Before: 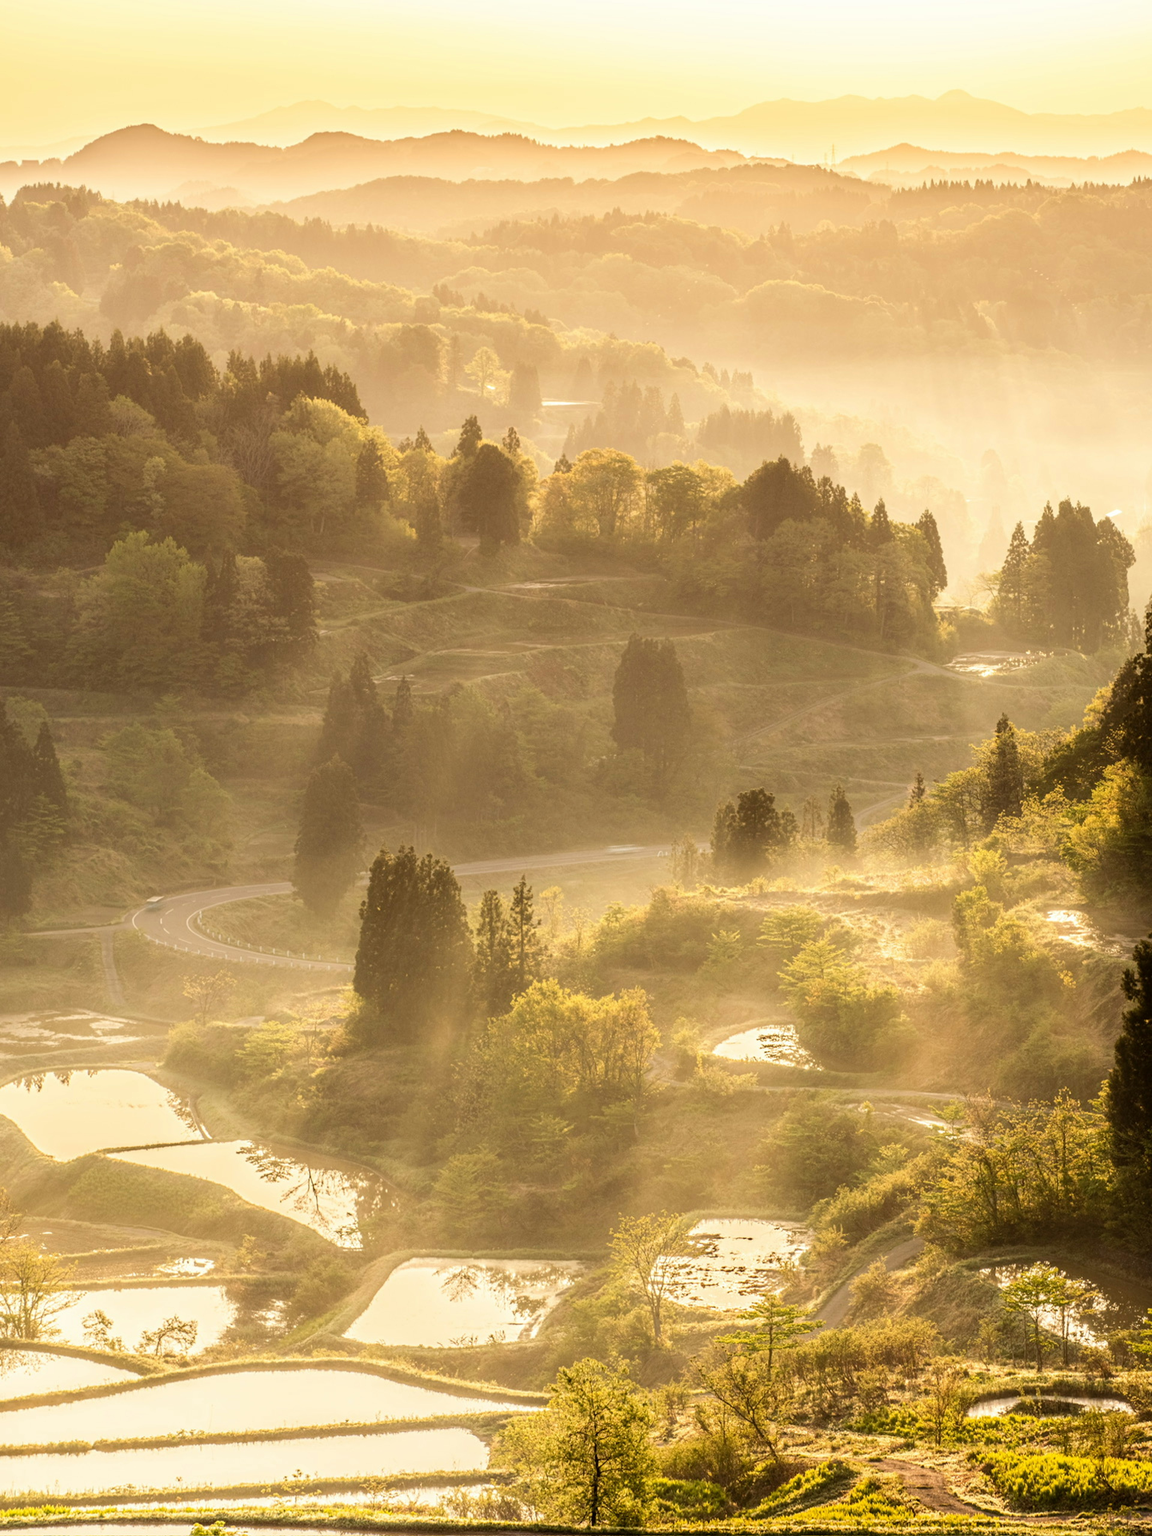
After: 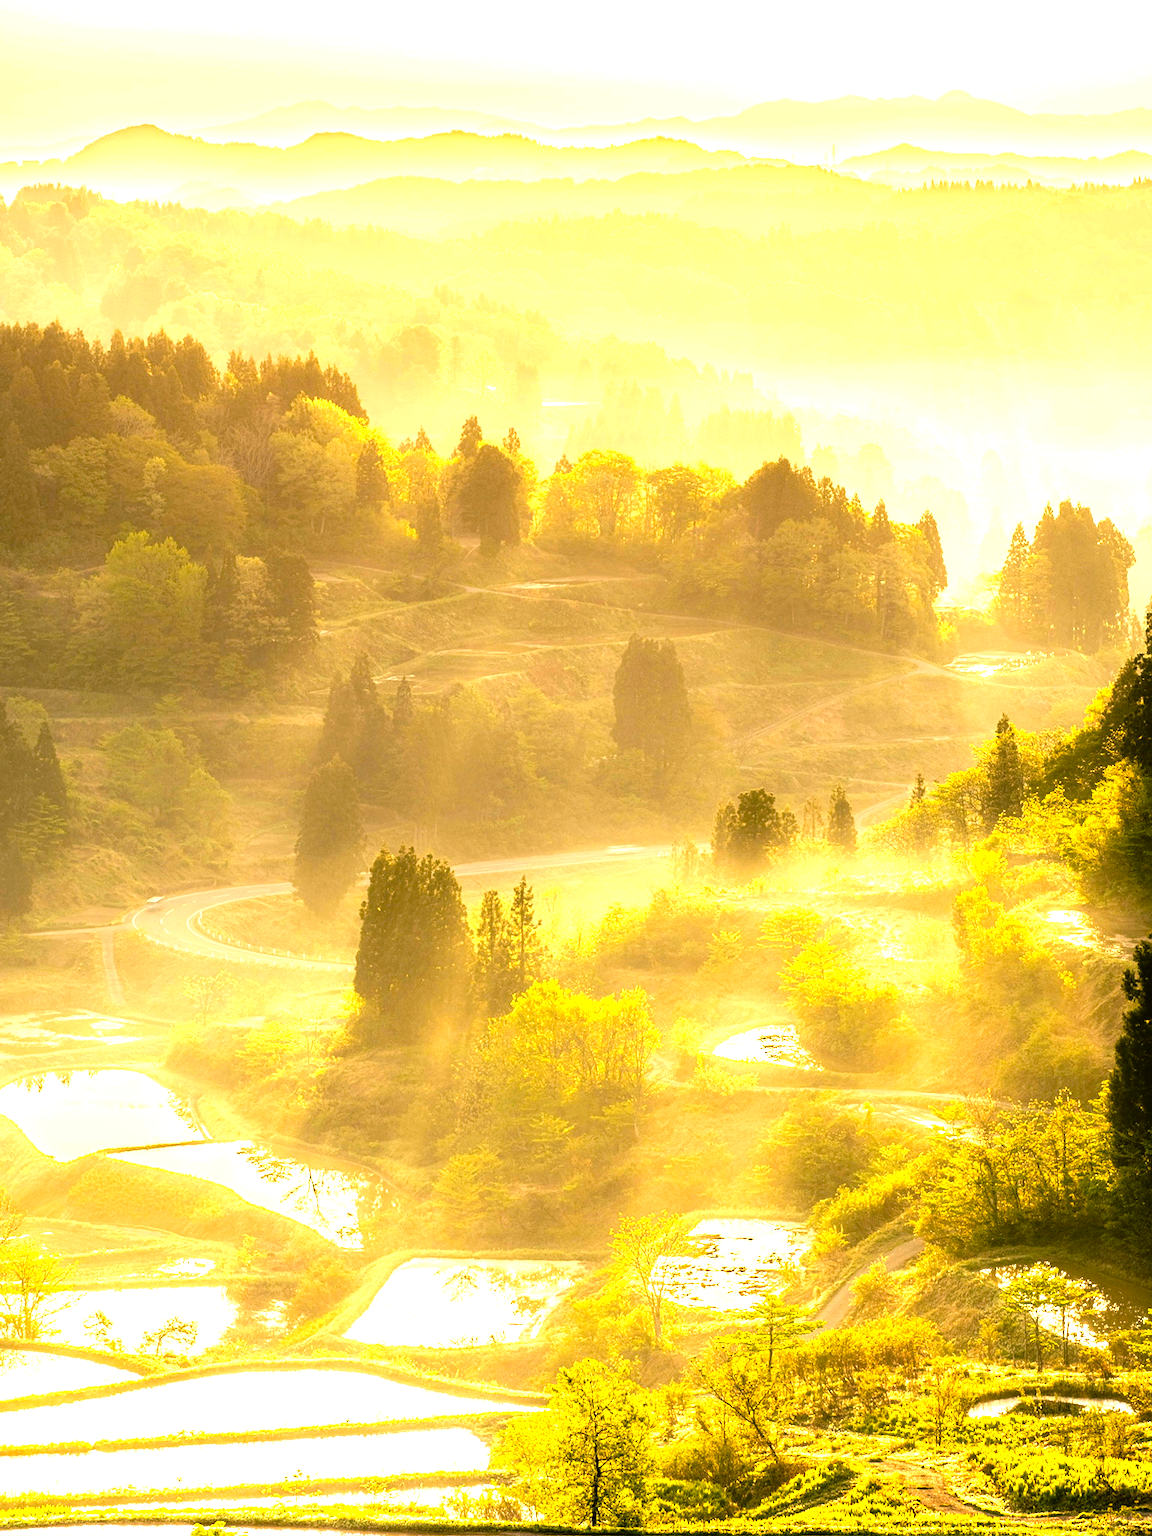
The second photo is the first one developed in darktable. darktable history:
local contrast: mode bilateral grid, contrast 99, coarseness 100, detail 90%, midtone range 0.2
sharpen: on, module defaults
color balance rgb: shadows lift › chroma 11.945%, shadows lift › hue 131.05°, perceptual saturation grading › global saturation 29.915%
tone equalizer: -8 EV -0.731 EV, -7 EV -0.666 EV, -6 EV -0.583 EV, -5 EV -0.379 EV, -3 EV 0.377 EV, -2 EV 0.6 EV, -1 EV 0.679 EV, +0 EV 0.743 EV
exposure: black level correction 0, exposure 0.5 EV, compensate exposure bias true, compensate highlight preservation false
